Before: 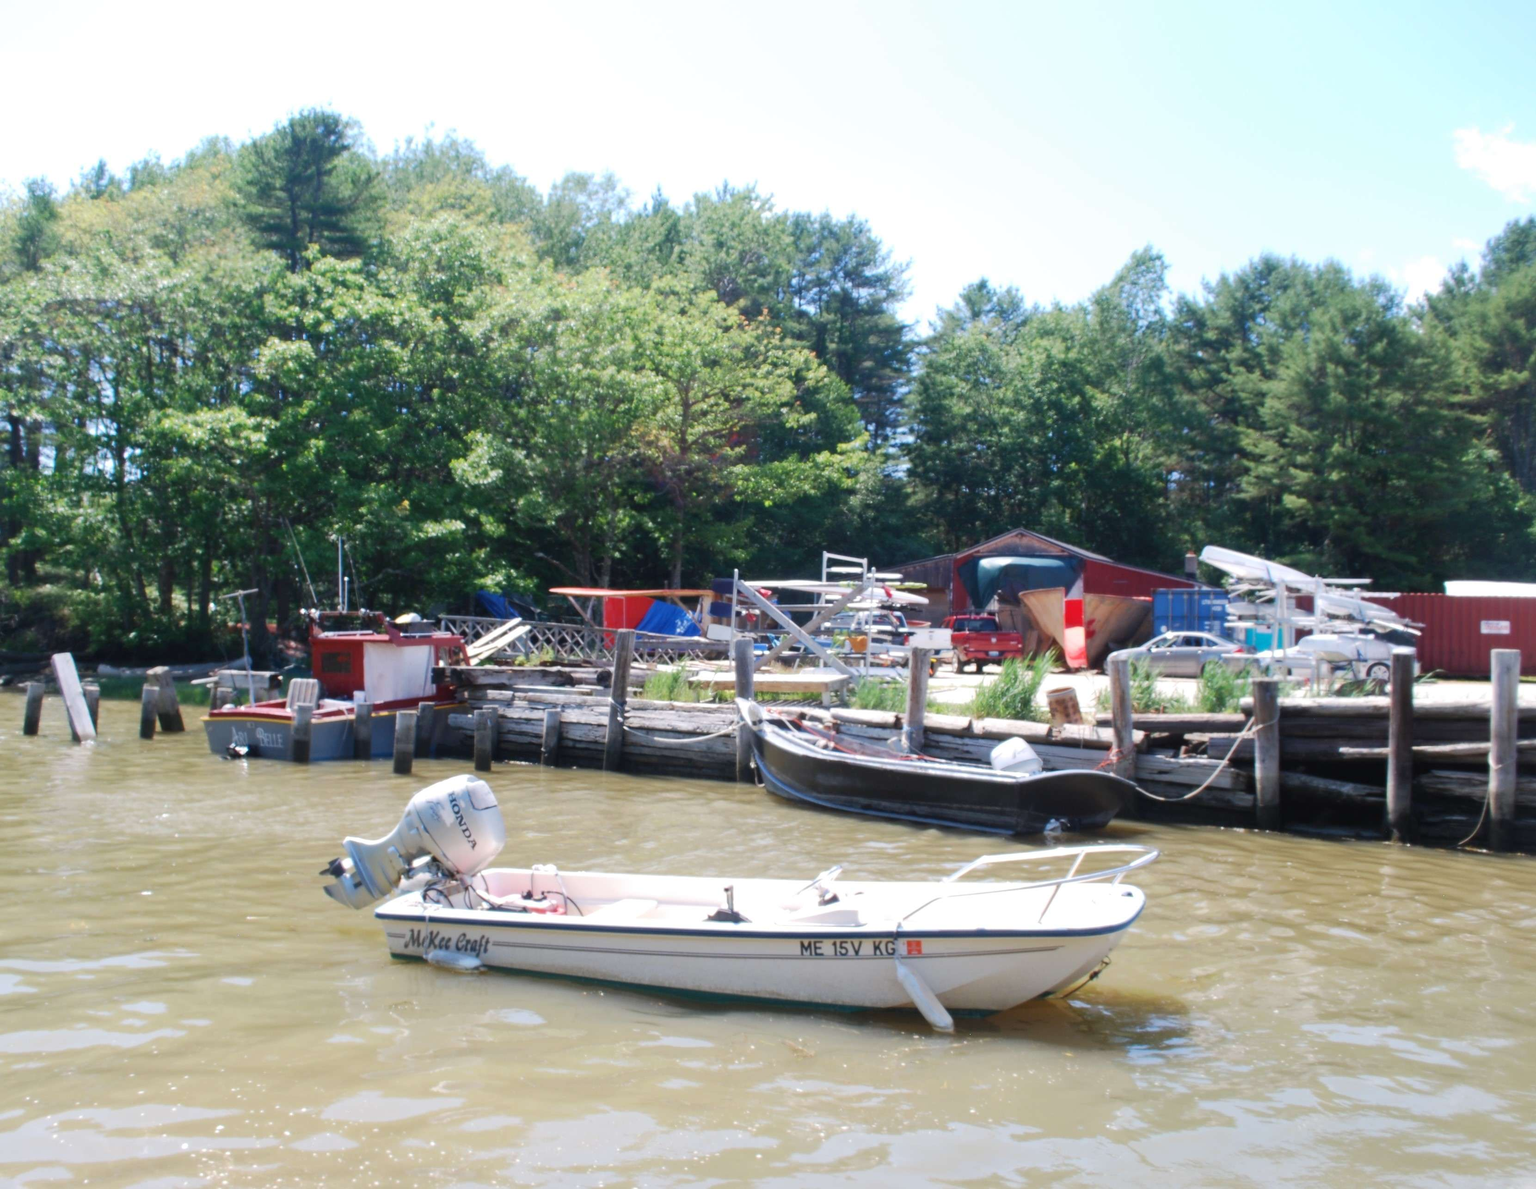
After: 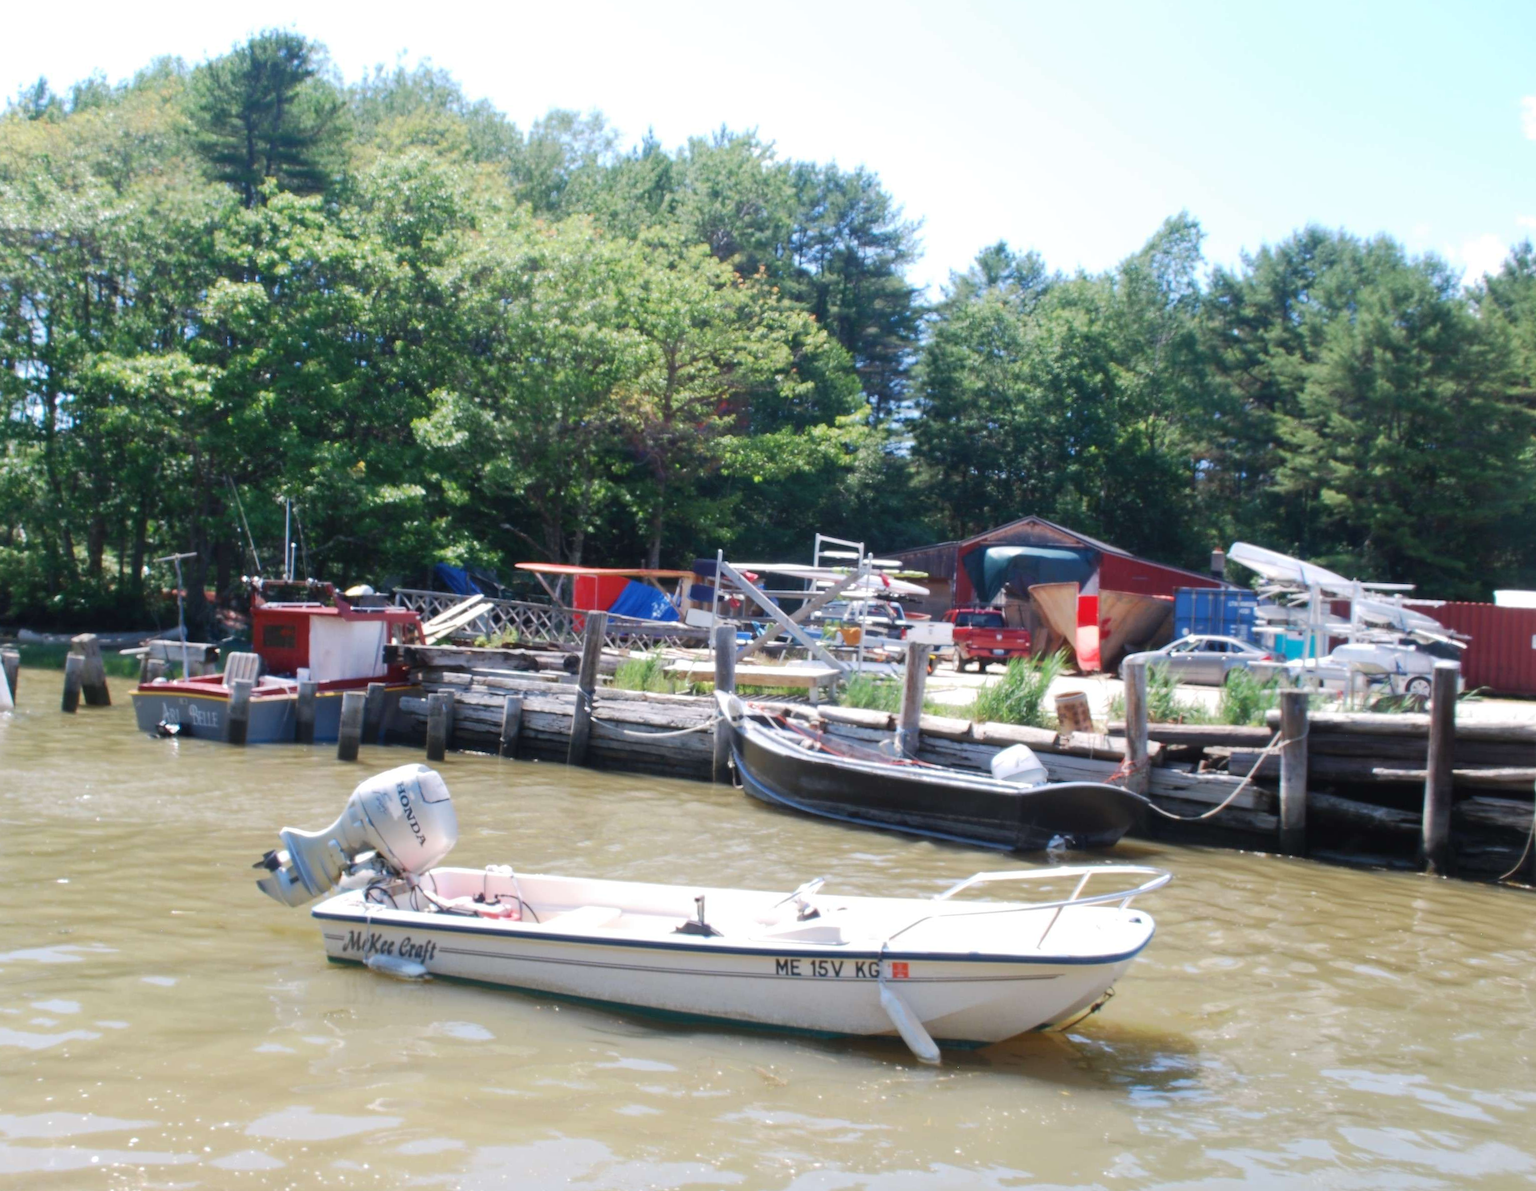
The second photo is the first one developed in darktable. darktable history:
crop and rotate: angle -2.03°, left 3.127%, top 3.577%, right 1.361%, bottom 0.733%
